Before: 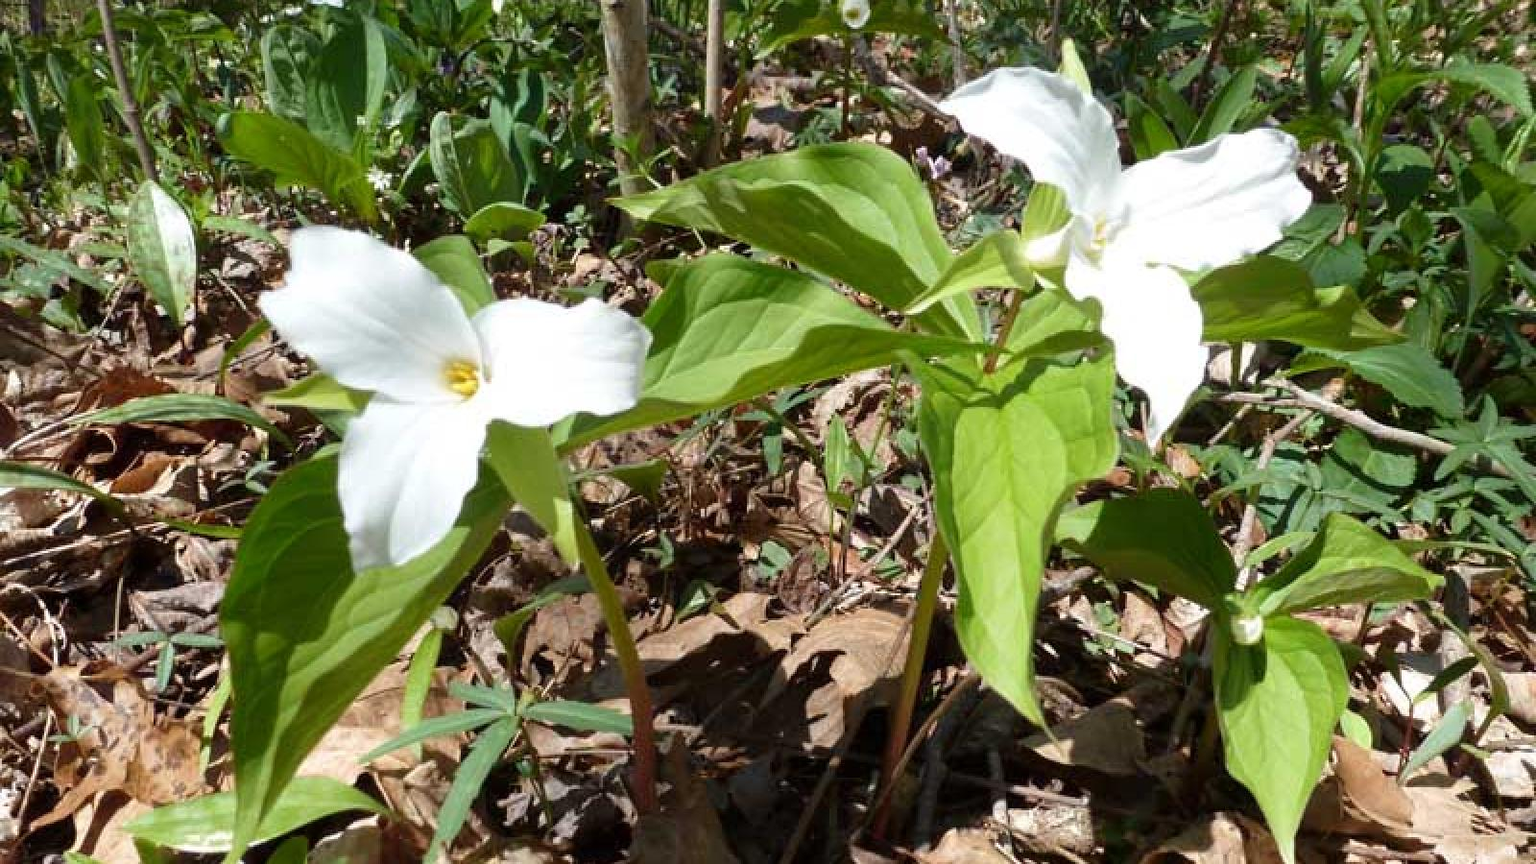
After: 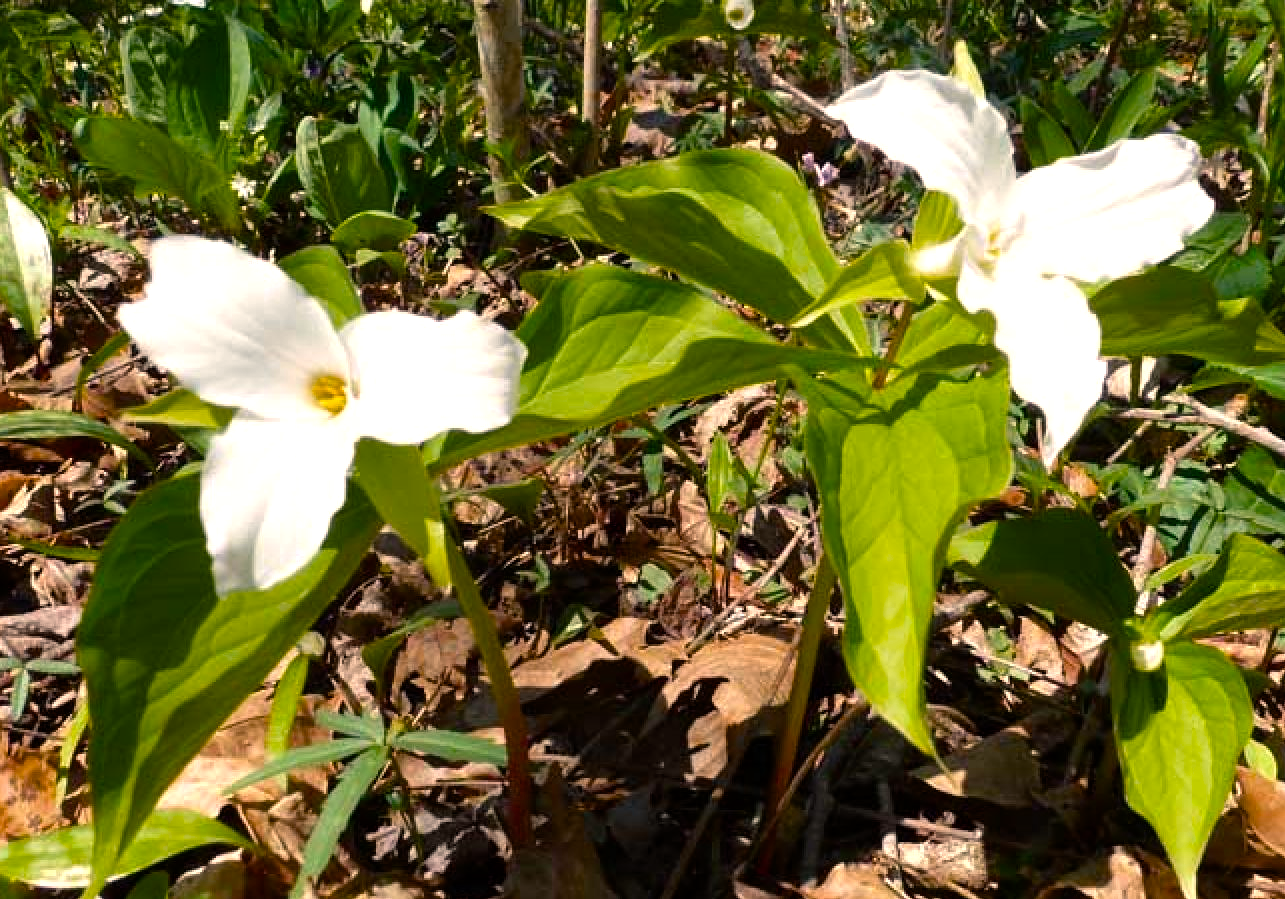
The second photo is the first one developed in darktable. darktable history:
color correction: highlights a* 0.061, highlights b* -0.444
crop and rotate: left 9.528%, right 10.153%
color balance rgb: highlights gain › chroma 3.625%, highlights gain › hue 57.65°, perceptual saturation grading › global saturation 25.449%, global vibrance 9.547%, contrast 14.924%, saturation formula JzAzBz (2021)
